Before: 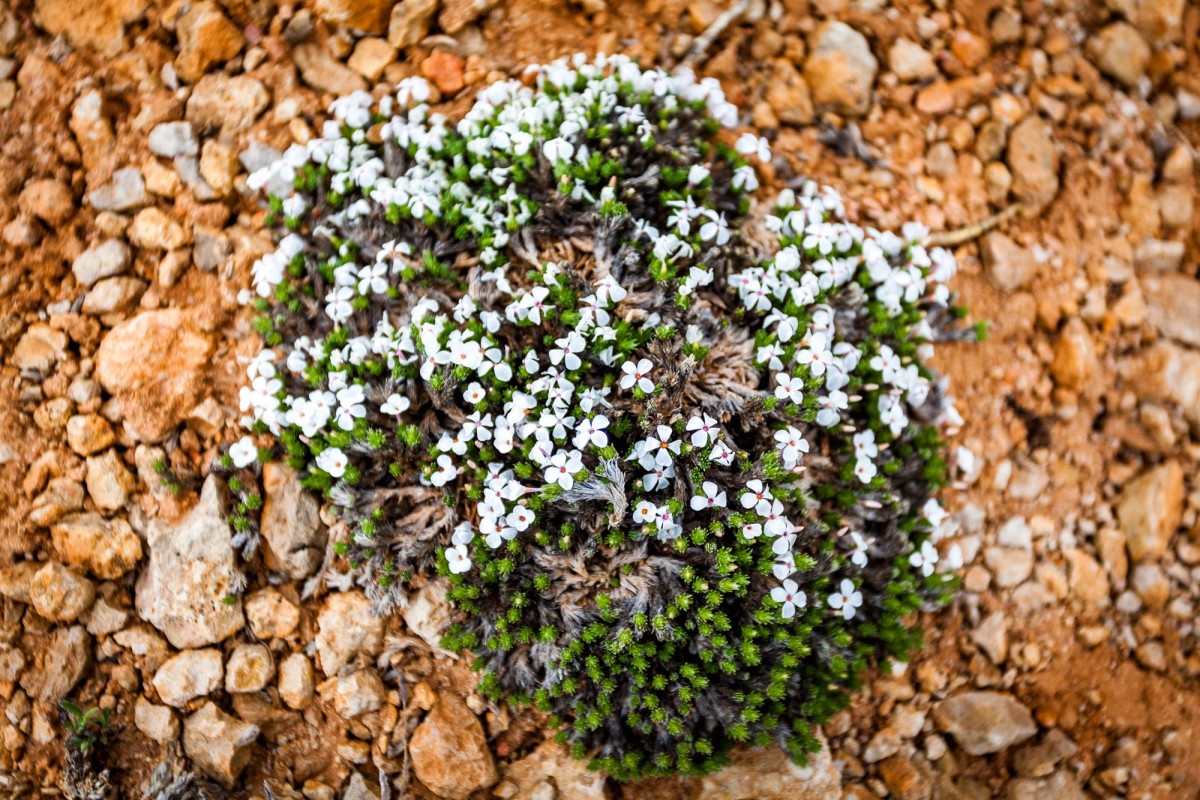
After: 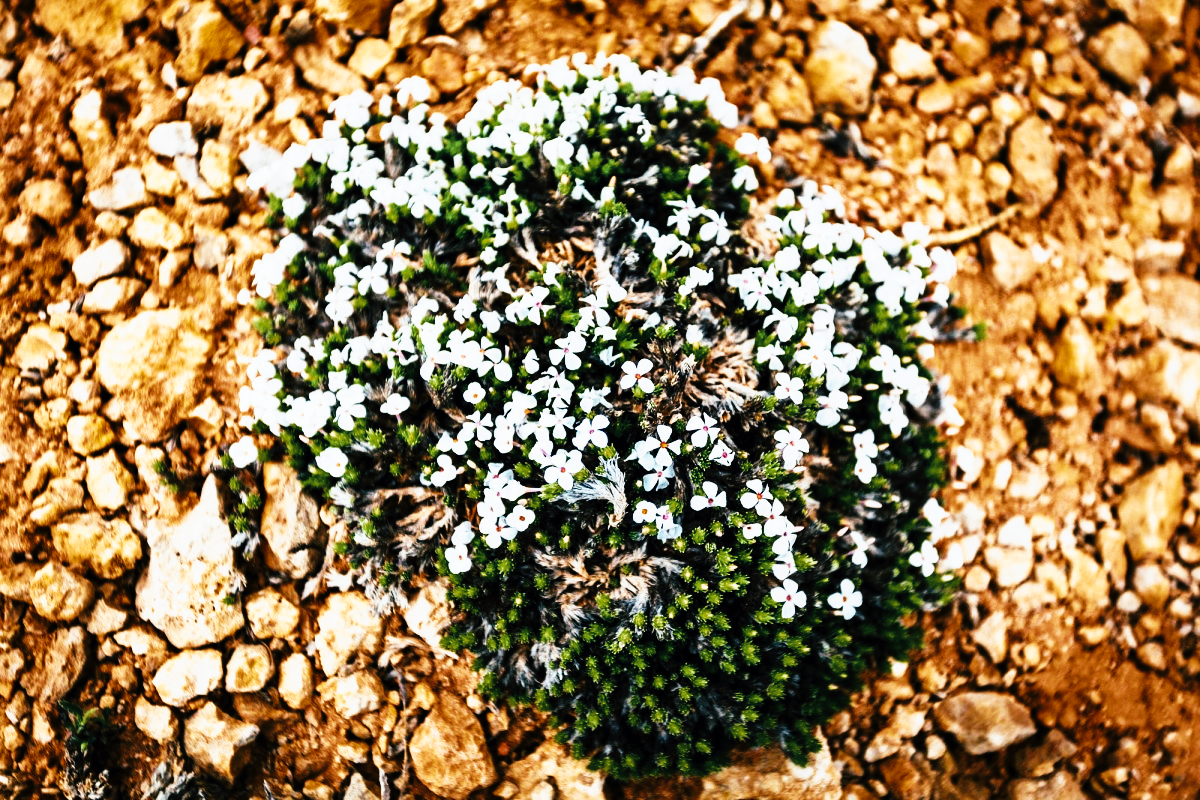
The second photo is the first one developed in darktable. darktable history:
tone curve: curves: ch0 [(0, 0) (0.003, 0.001) (0.011, 0.005) (0.025, 0.01) (0.044, 0.016) (0.069, 0.019) (0.1, 0.024) (0.136, 0.03) (0.177, 0.045) (0.224, 0.071) (0.277, 0.122) (0.335, 0.202) (0.399, 0.326) (0.468, 0.471) (0.543, 0.638) (0.623, 0.798) (0.709, 0.913) (0.801, 0.97) (0.898, 0.983) (1, 1)], preserve colors none
color look up table: target L [95.86, 66.21, 75.67, 57.67, 67.12, 70.98, 51.63, 56.99, 55.39, 52.41, 56.15, 42.51, 42.07, 23.68, 200, 67.09, 70.44, 53.36, 53.57, 41.4, 44.85, 43.37, 38.69, 27.31, 15.53, 0.111, 81.24, 69.22, 68.91, 70.05, 44.33, 50.15, 56.33, 39.9, 37.56, 33.51, 38.74, 36.76, 40.14, 27.85, 4.597, 57.61, 78.27, 71.27, 55.59, 55.41, 54.19, 44.11, 26.46], target a [-4.111, 2.544, -0.486, -18.23, 0.053, -14.02, -22.3, -23.44, -11.78, 4.348, -0.53, -17.85, -15.22, -14.39, 0, 3.307, 8.514, 15.21, 24.76, 30.77, 21.26, 19.31, 20.35, 28.22, -0.684, 0.699, 3.21, 16.32, 15.16, -1.648, 37.68, 30.96, 16.68, 32.78, 30.81, 17.04, 0.832, -3.013, -1.001, 23.58, 6.883, -17.27, -14.79, -12.51, -15.5, -16.75, -13.2, -9.89, -11.72], target b [24.13, 40.65, 24.65, -11.23, 43.09, 6.862, 26.66, 18.73, 21.78, 29.84, 7.013, 11.49, 4.451, 13.8, 0, 42.76, 16.86, 31.07, -1.769, 23.3, 3.611, 27.96, 31.36, 41.5, 2.667, -2.619, -4.038, -13.7, -4.135, 2.092, -22.51, -15.31, -10.18, -24.88, -12.99, -10.15, -20.56, -14.92, -19.5, -23.87, -18.97, -13.3, -20.89, -15.97, -13.11, -9.595, -14.34, -9.852, -5.407], num patches 49
